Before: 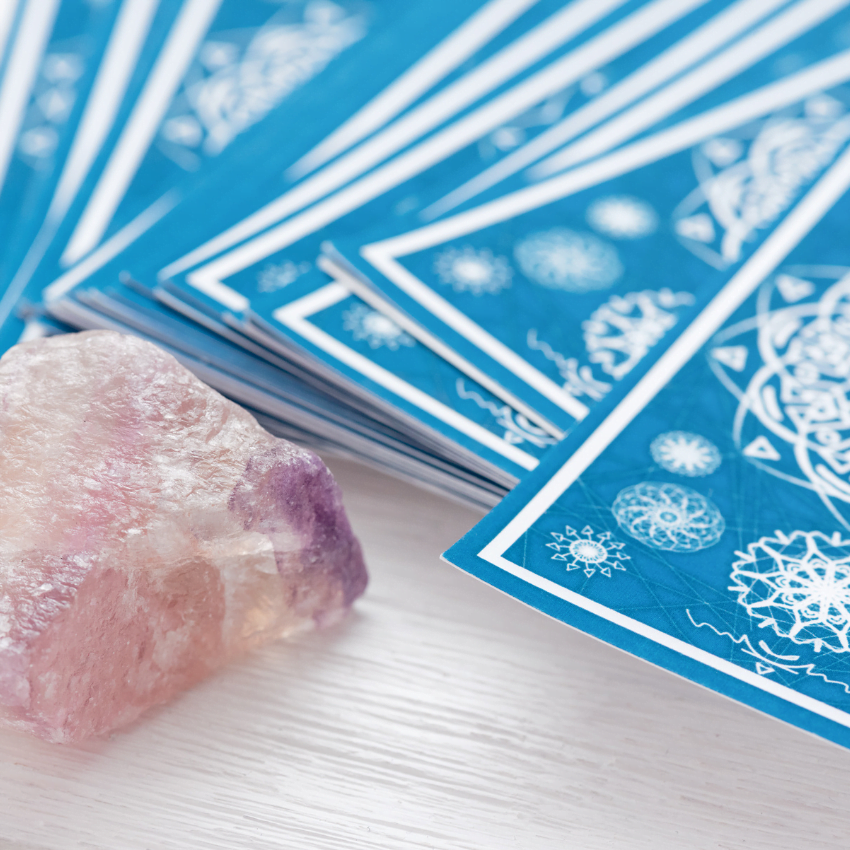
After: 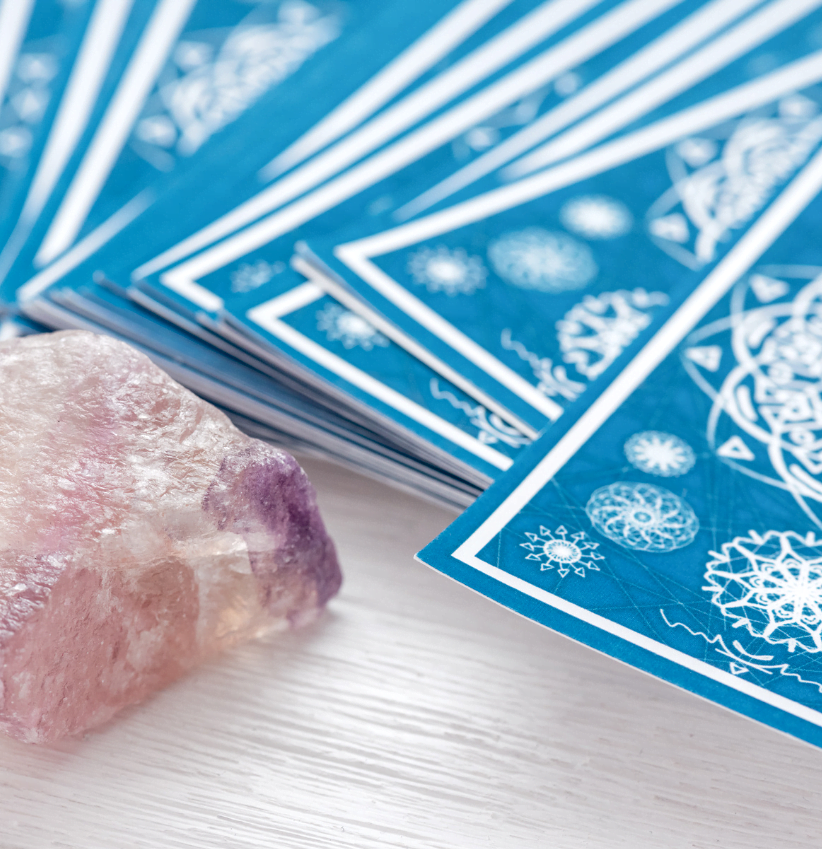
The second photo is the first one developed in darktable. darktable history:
local contrast: on, module defaults
crop and rotate: left 3.238%
